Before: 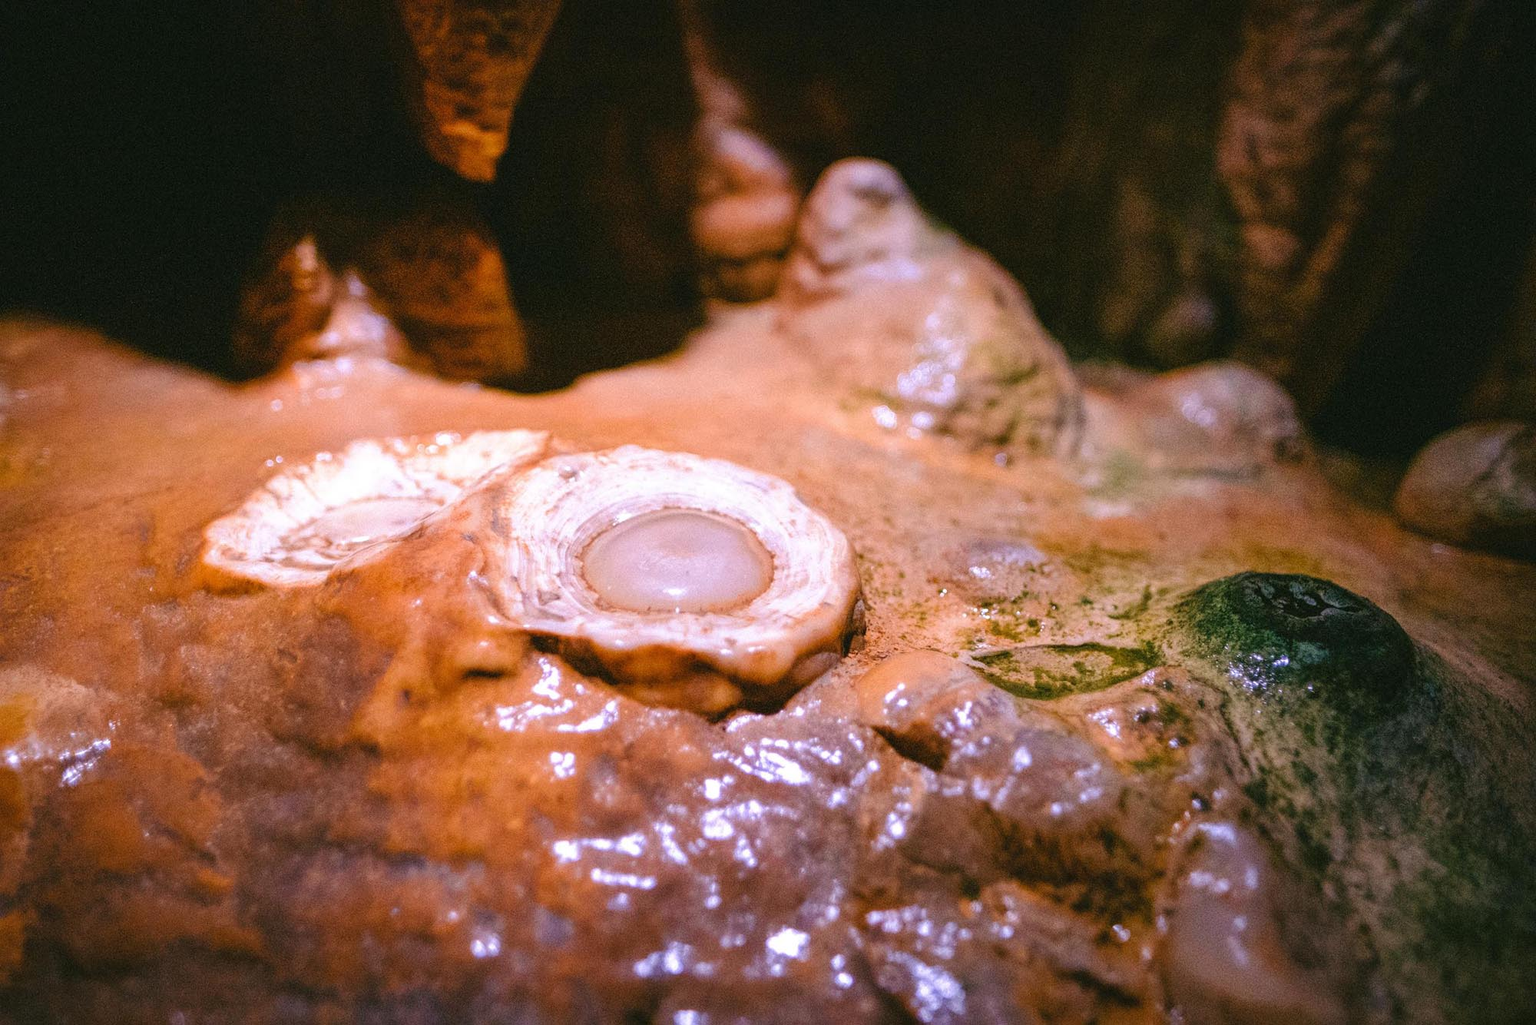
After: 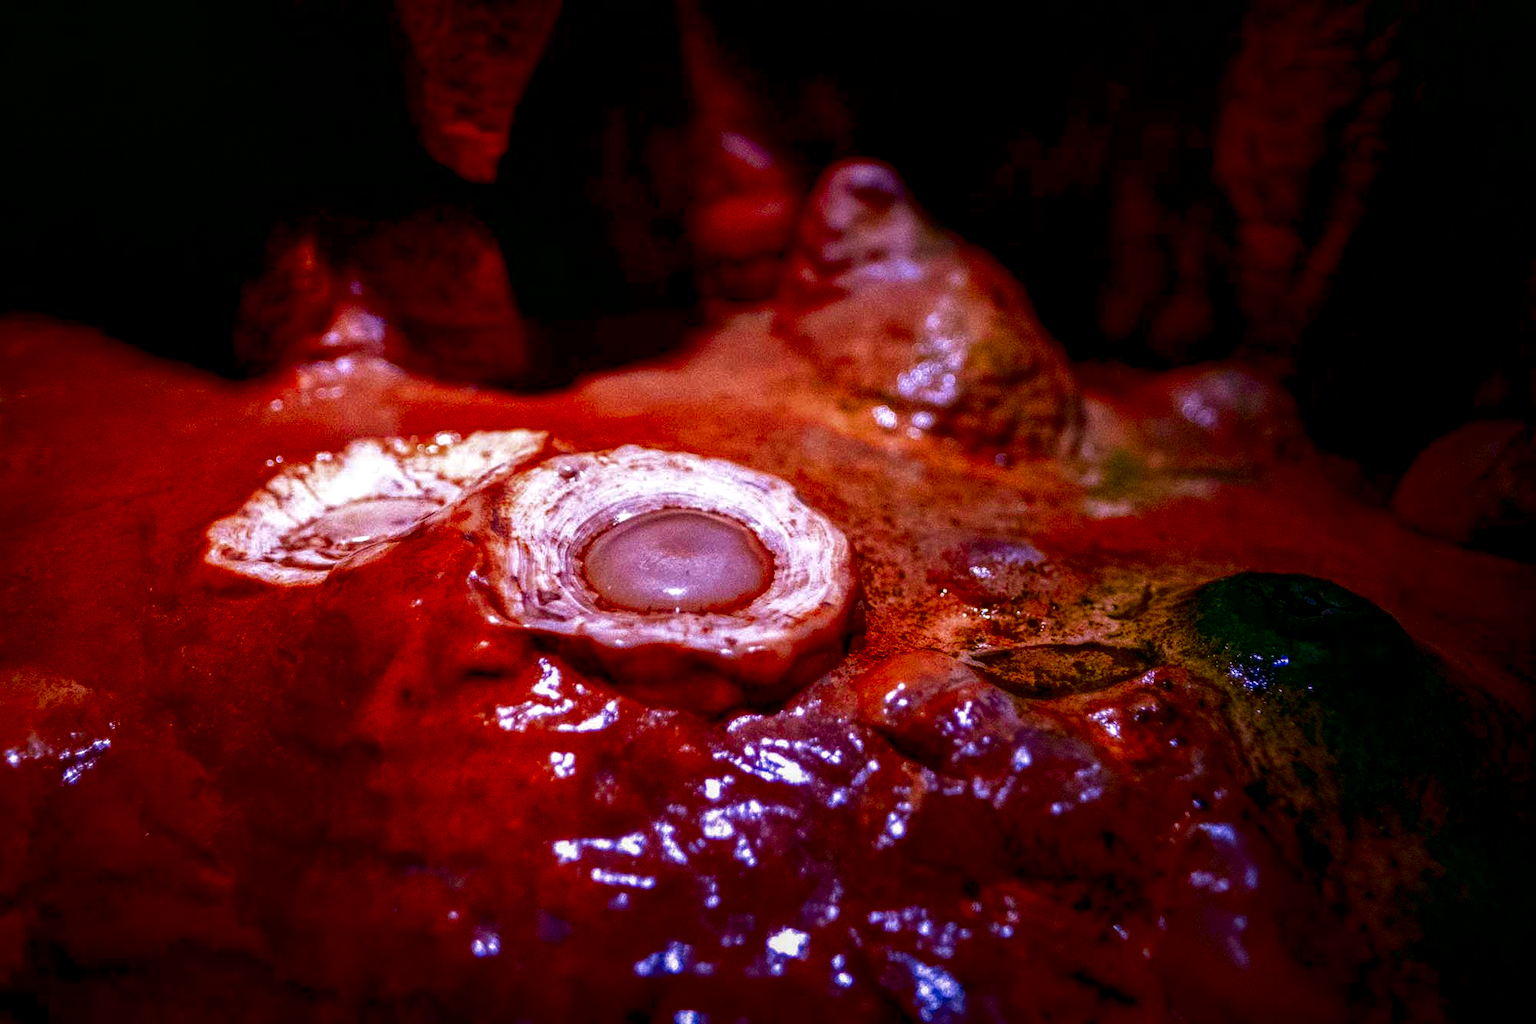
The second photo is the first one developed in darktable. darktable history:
local contrast: detail 130%
contrast brightness saturation: brightness -1, saturation 1
